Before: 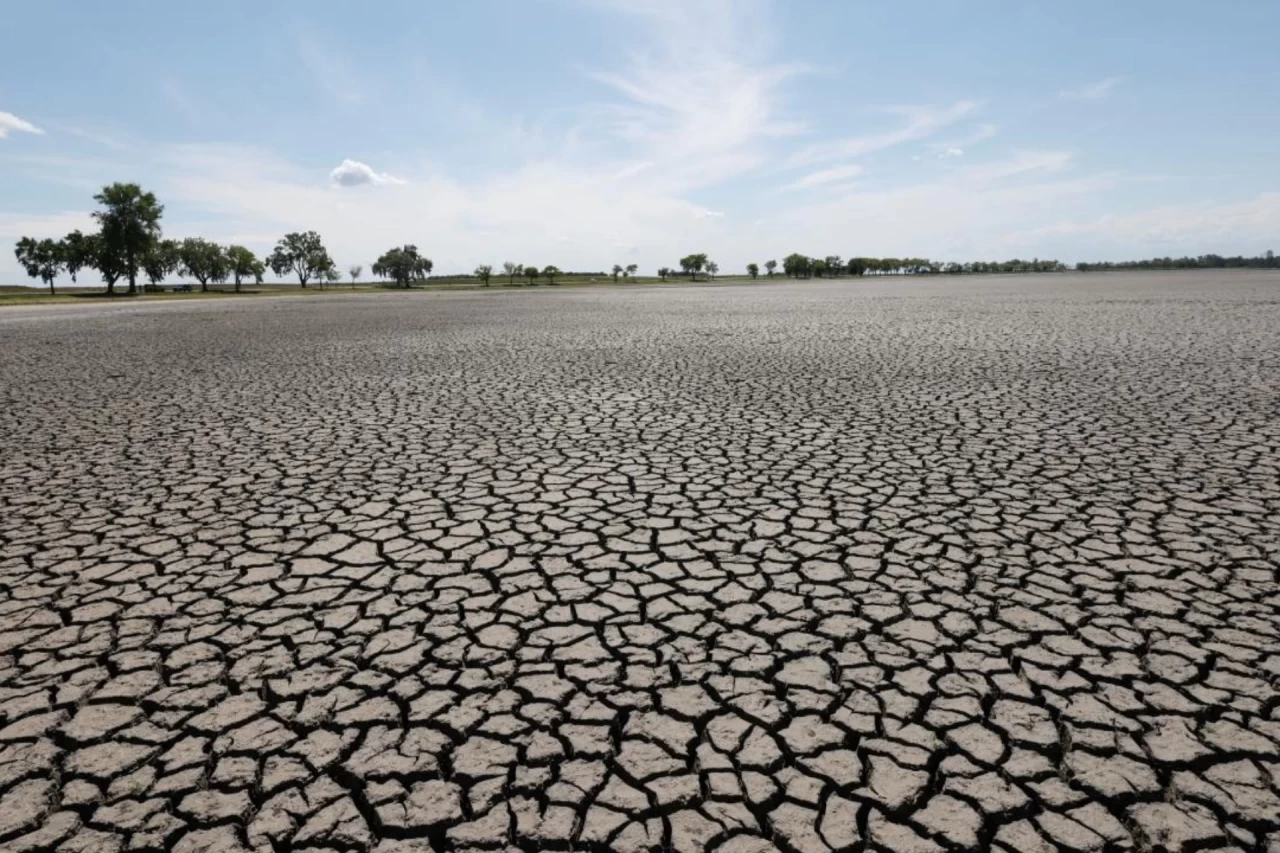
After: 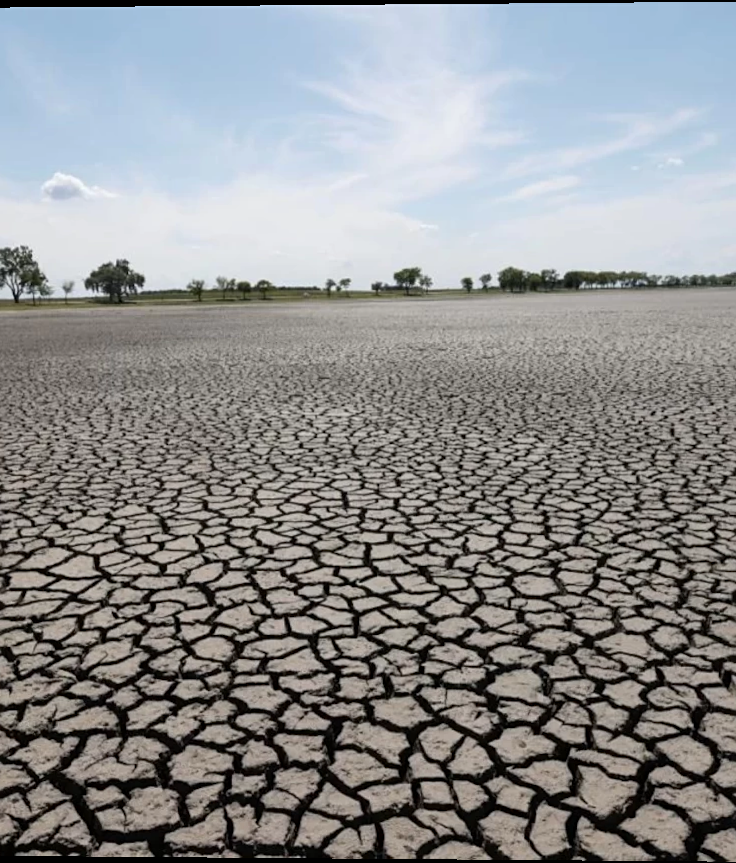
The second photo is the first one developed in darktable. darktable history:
rotate and perspective: lens shift (vertical) 0.048, lens shift (horizontal) -0.024, automatic cropping off
crop and rotate: left 22.516%, right 21.234%
sharpen: amount 0.2
